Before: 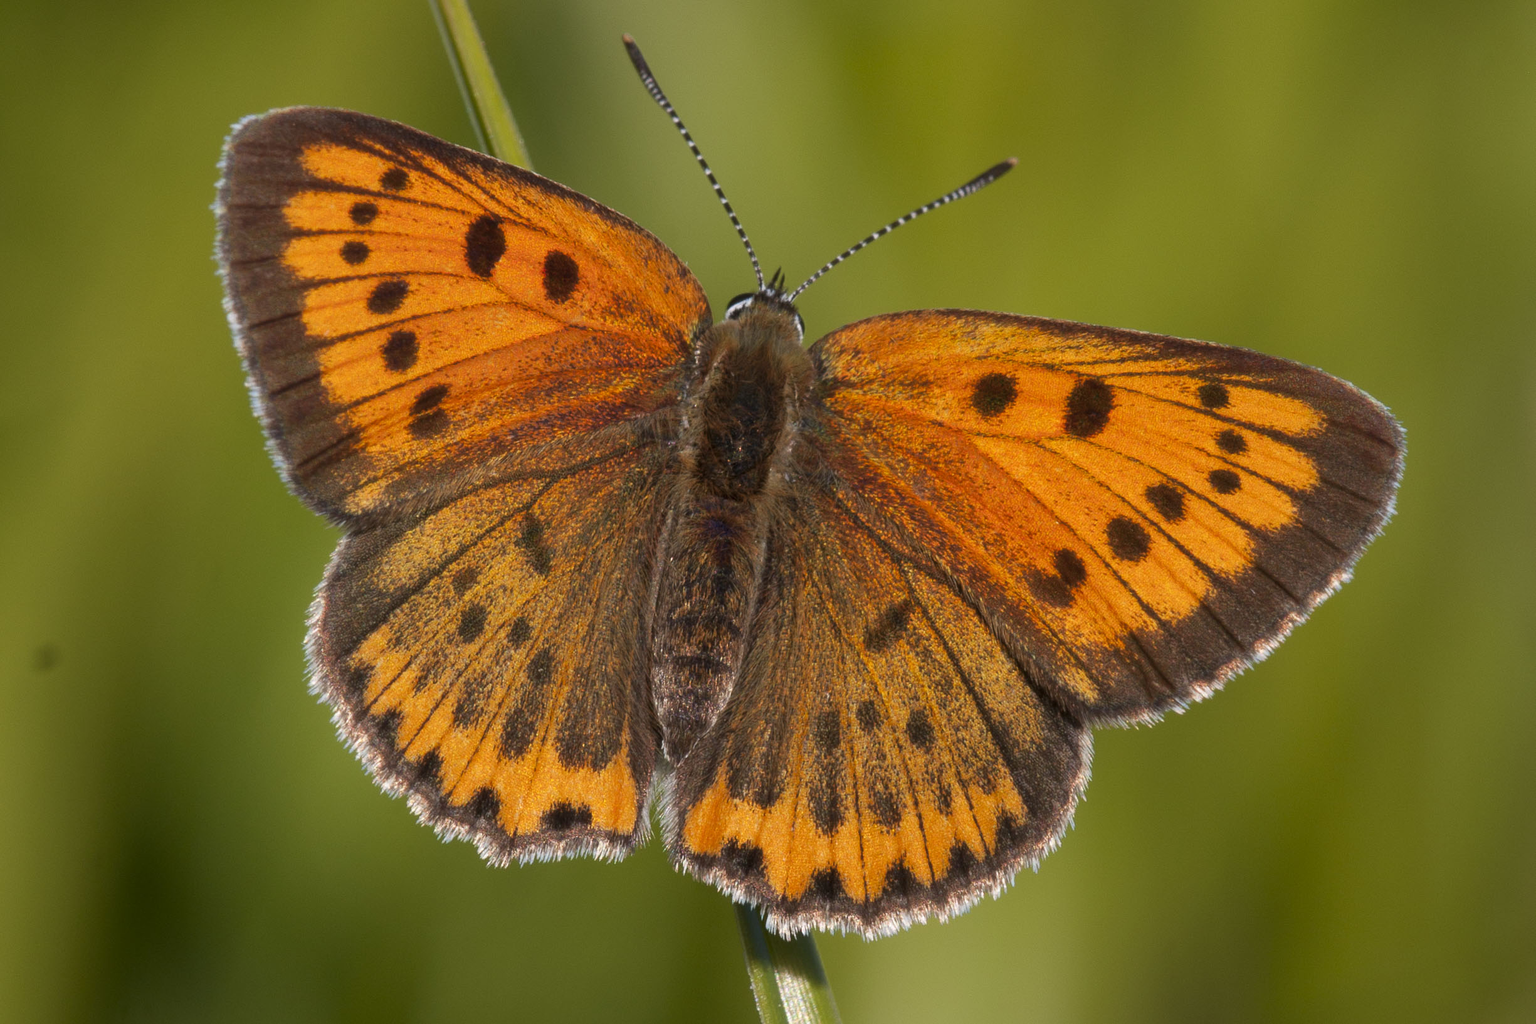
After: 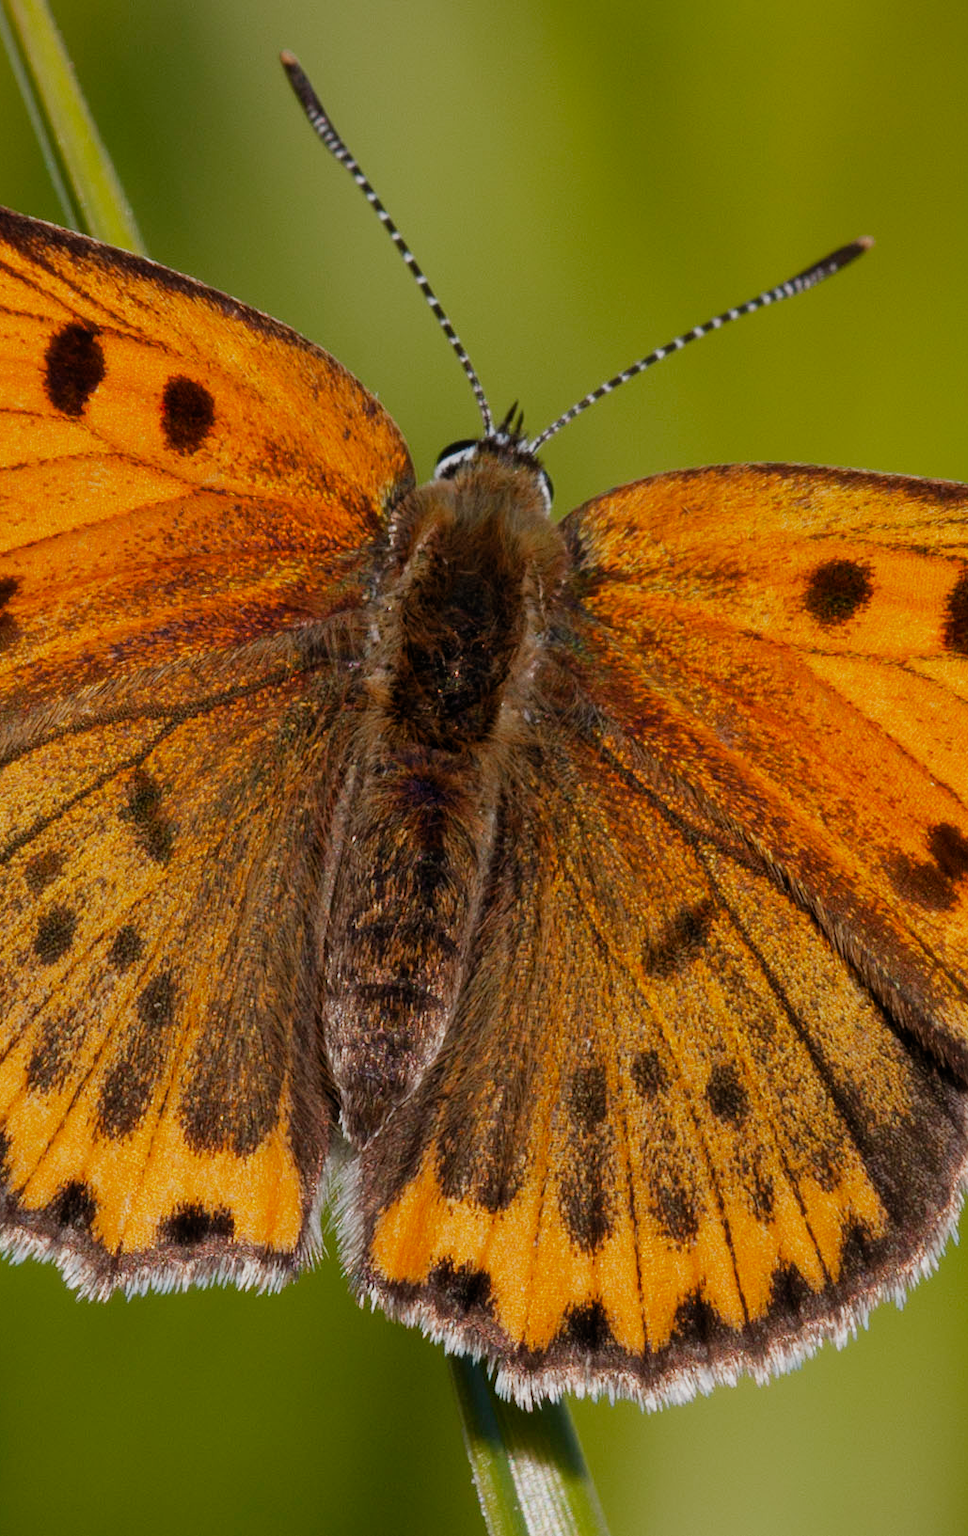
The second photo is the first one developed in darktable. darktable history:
filmic rgb: black relative exposure -8.02 EV, white relative exposure 3.92 EV, hardness 4.25, preserve chrominance no, color science v4 (2020), iterations of high-quality reconstruction 0, type of noise poissonian
crop: left 28.403%, right 29.518%
